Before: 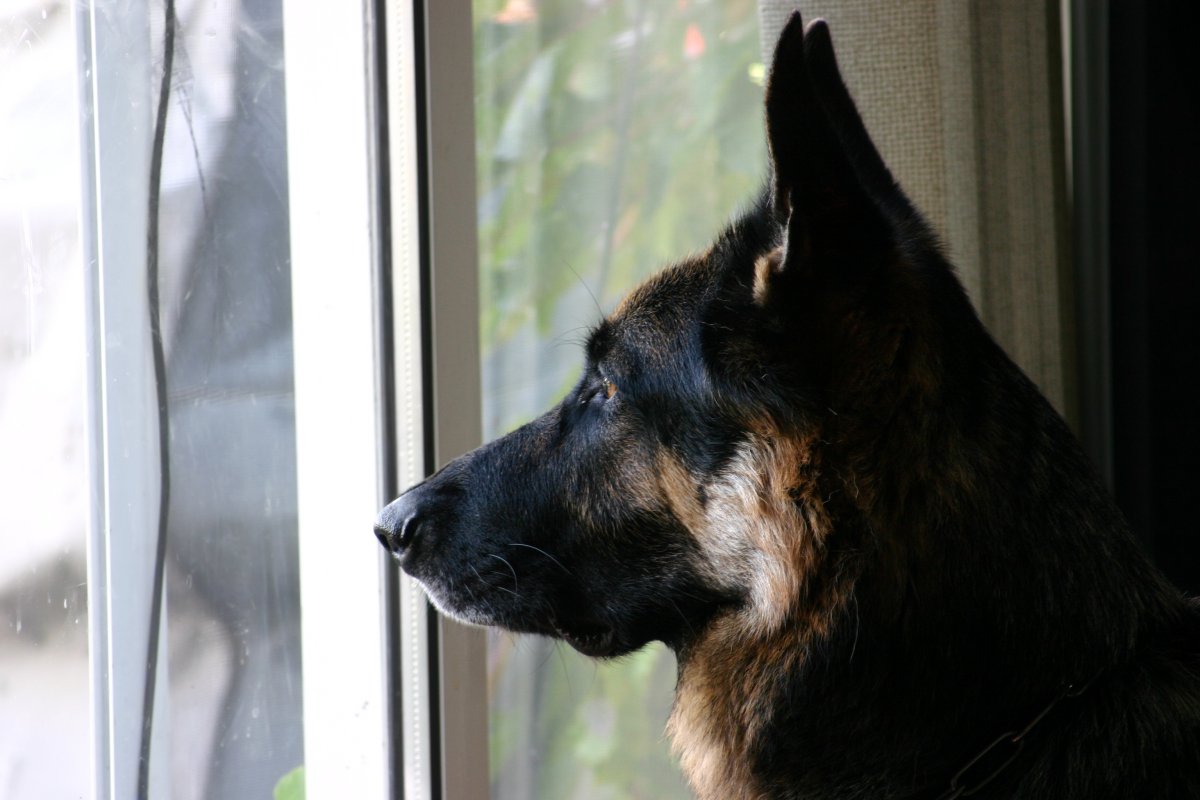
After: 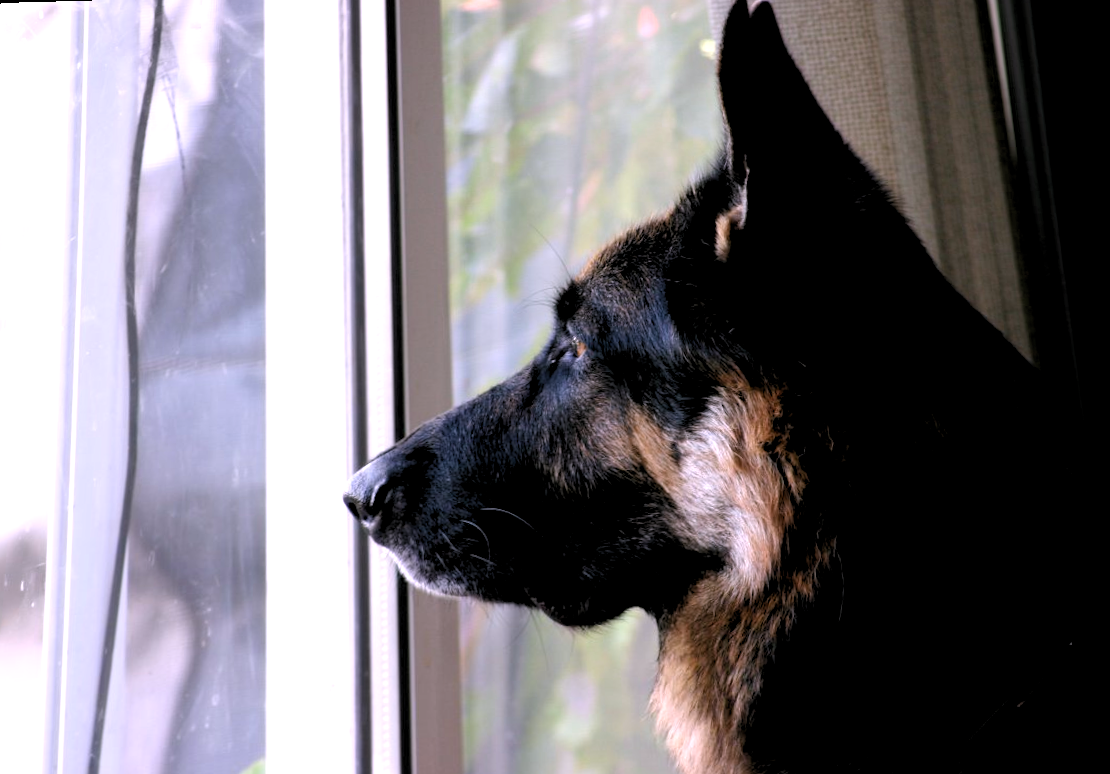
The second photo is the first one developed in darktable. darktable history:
white balance: red 1.066, blue 1.119
rotate and perspective: rotation -1.68°, lens shift (vertical) -0.146, crop left 0.049, crop right 0.912, crop top 0.032, crop bottom 0.96
rgb levels: levels [[0.01, 0.419, 0.839], [0, 0.5, 1], [0, 0.5, 1]]
